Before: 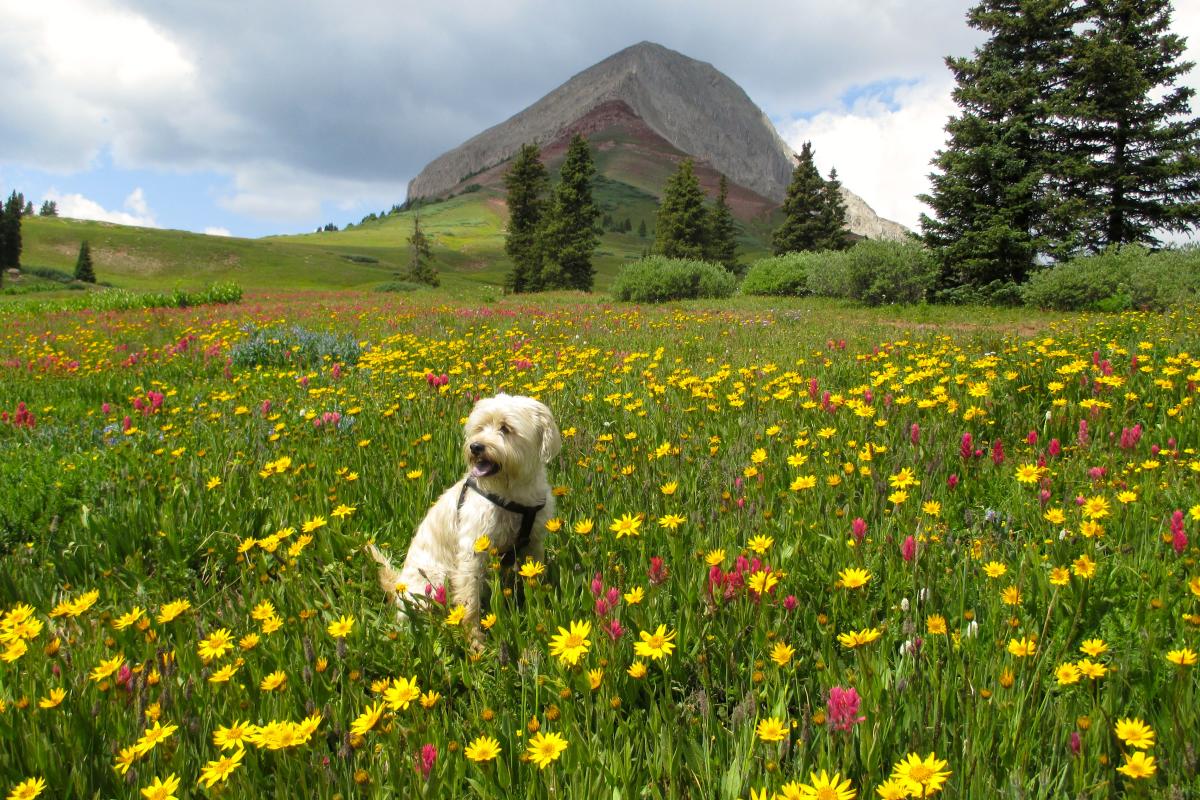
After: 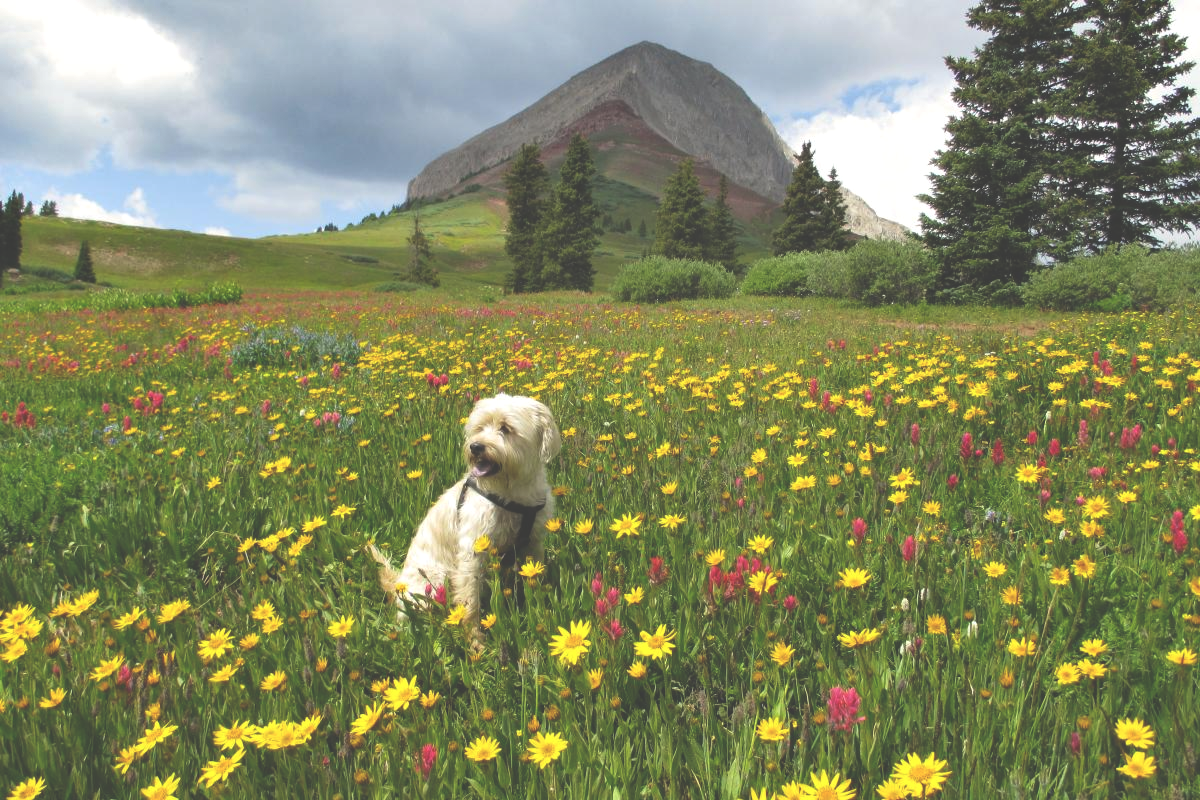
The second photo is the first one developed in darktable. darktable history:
shadows and highlights: shadows 52.42, soften with gaussian
exposure: black level correction -0.041, exposure 0.064 EV, compensate highlight preservation false
